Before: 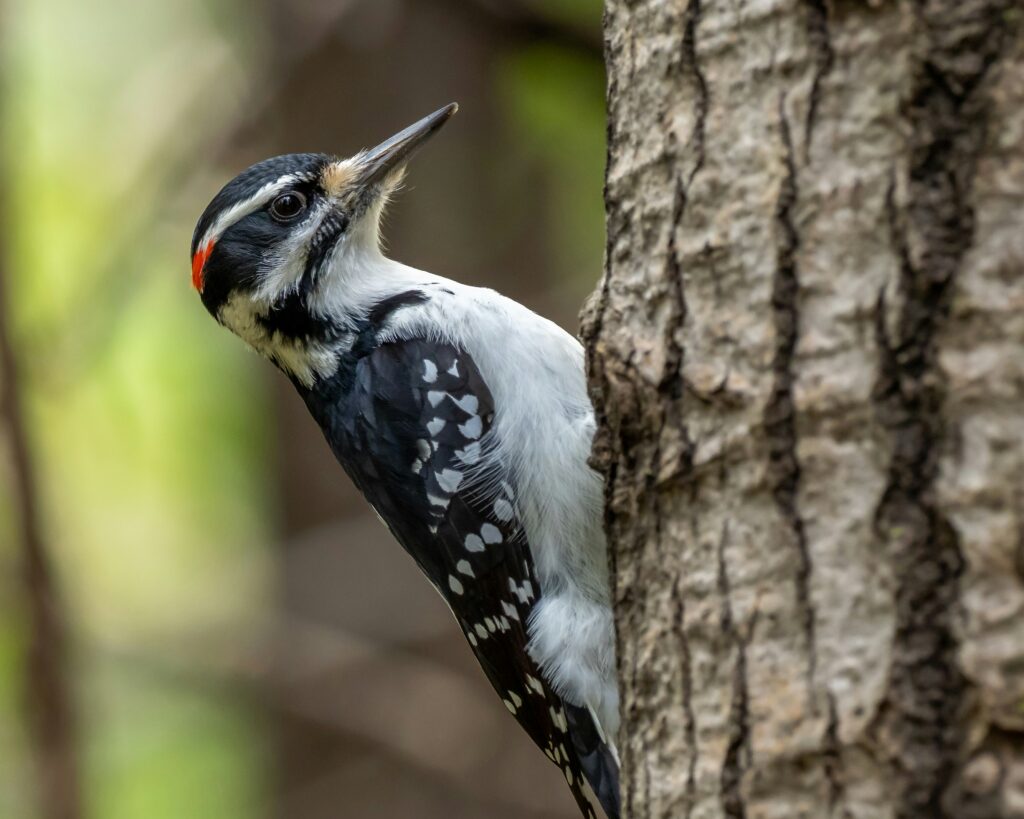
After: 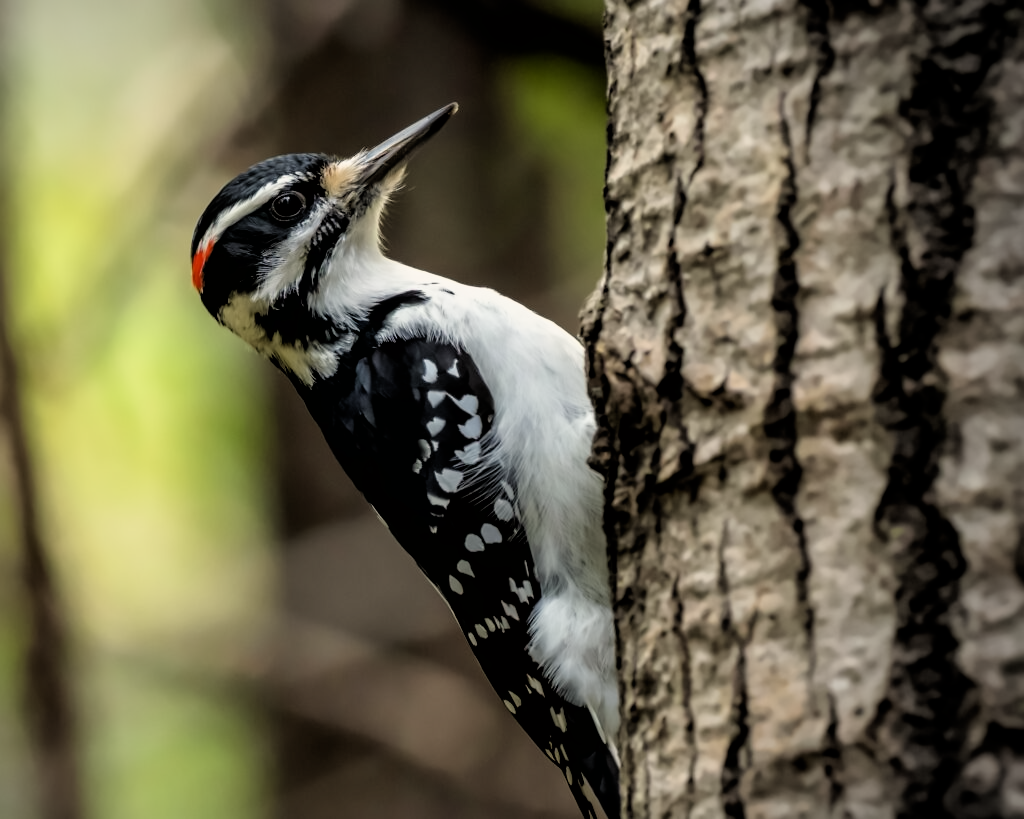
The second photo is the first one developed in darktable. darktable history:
filmic rgb: black relative exposure -3.72 EV, white relative exposure 2.77 EV, dynamic range scaling -5.32%, hardness 3.03
color calibration: x 0.334, y 0.349, temperature 5426 K
astrophoto denoise: on, module defaults
vignetting: center (-0.15, 0.013)
